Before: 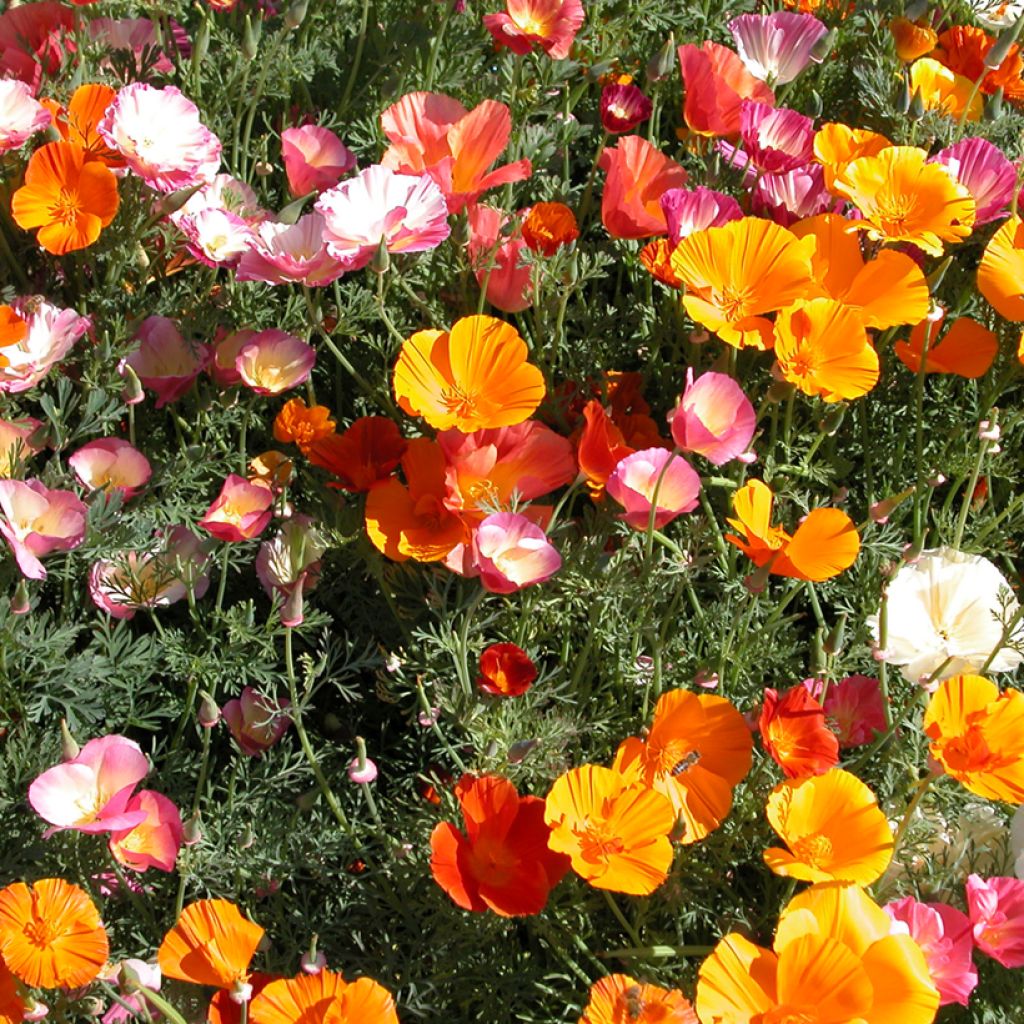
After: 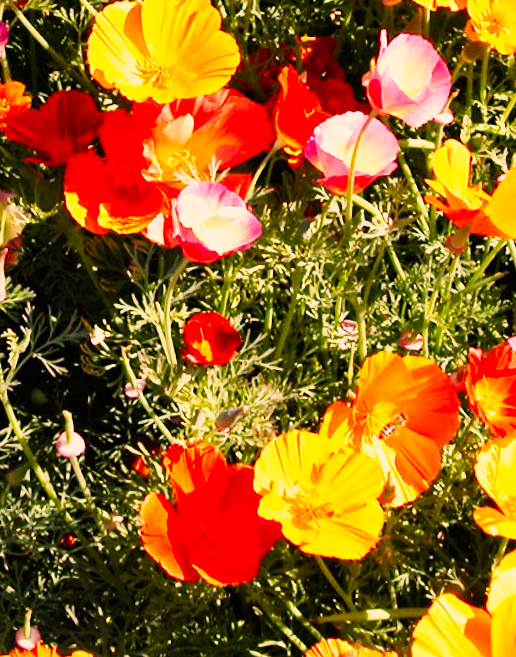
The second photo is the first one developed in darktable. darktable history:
base curve: curves: ch0 [(0, 0) (0.007, 0.004) (0.027, 0.03) (0.046, 0.07) (0.207, 0.54) (0.442, 0.872) (0.673, 0.972) (1, 1)], preserve colors none
crop and rotate: left 29.237%, top 31.152%, right 19.807%
rotate and perspective: rotation -2°, crop left 0.022, crop right 0.978, crop top 0.049, crop bottom 0.951
color correction: highlights a* 17.88, highlights b* 18.79
